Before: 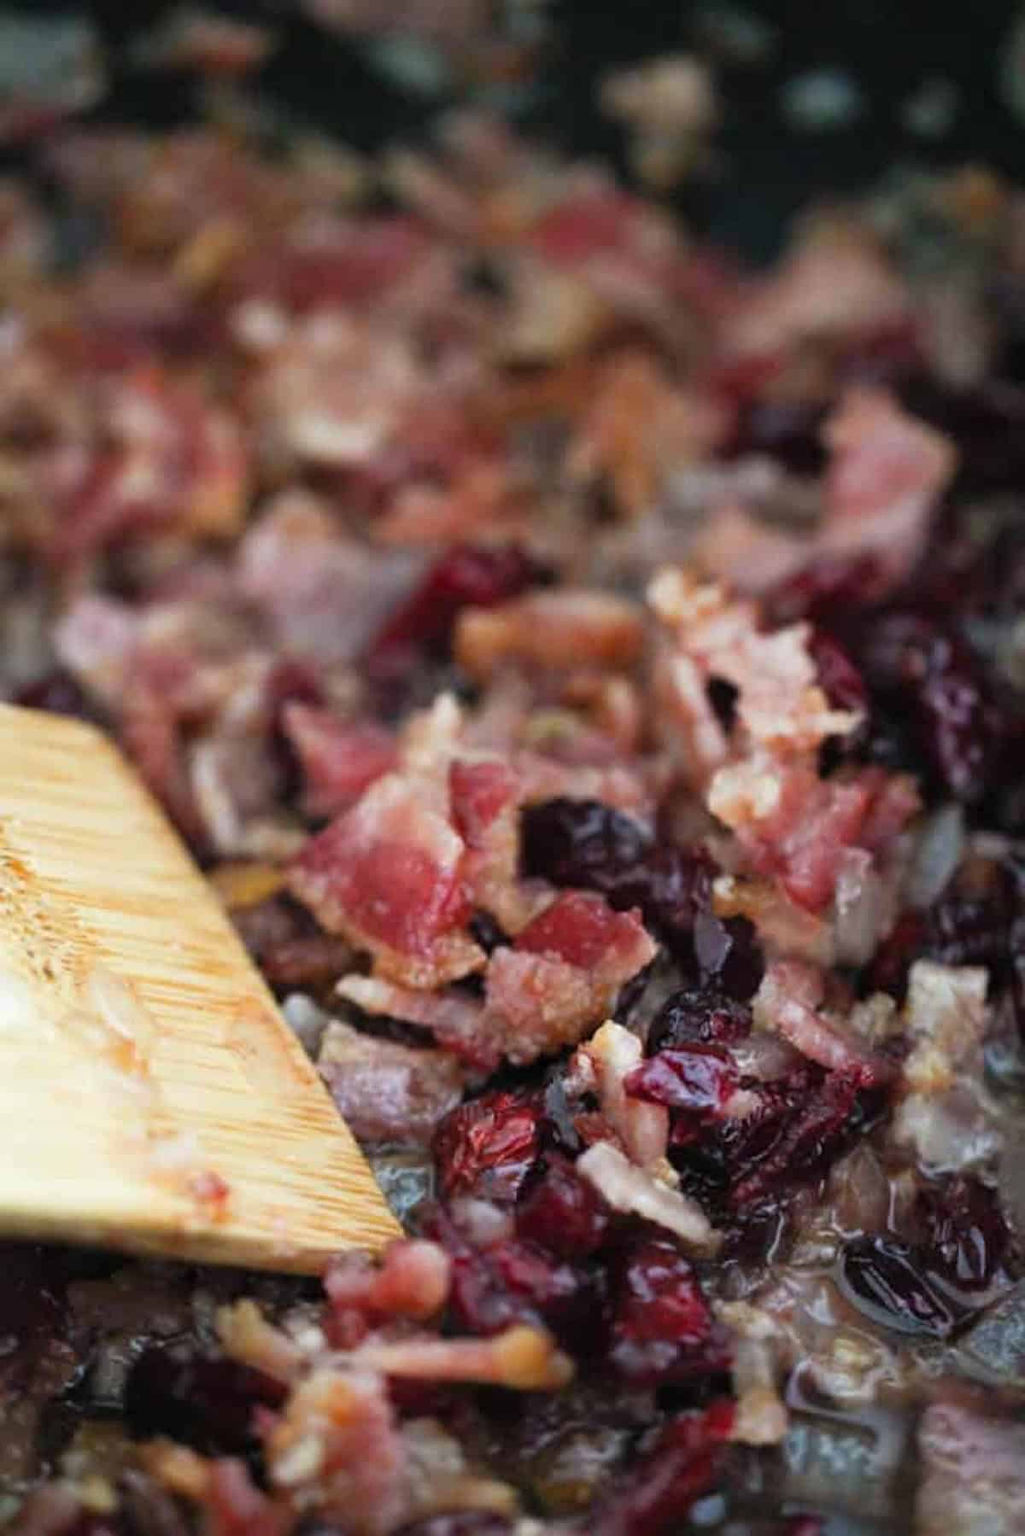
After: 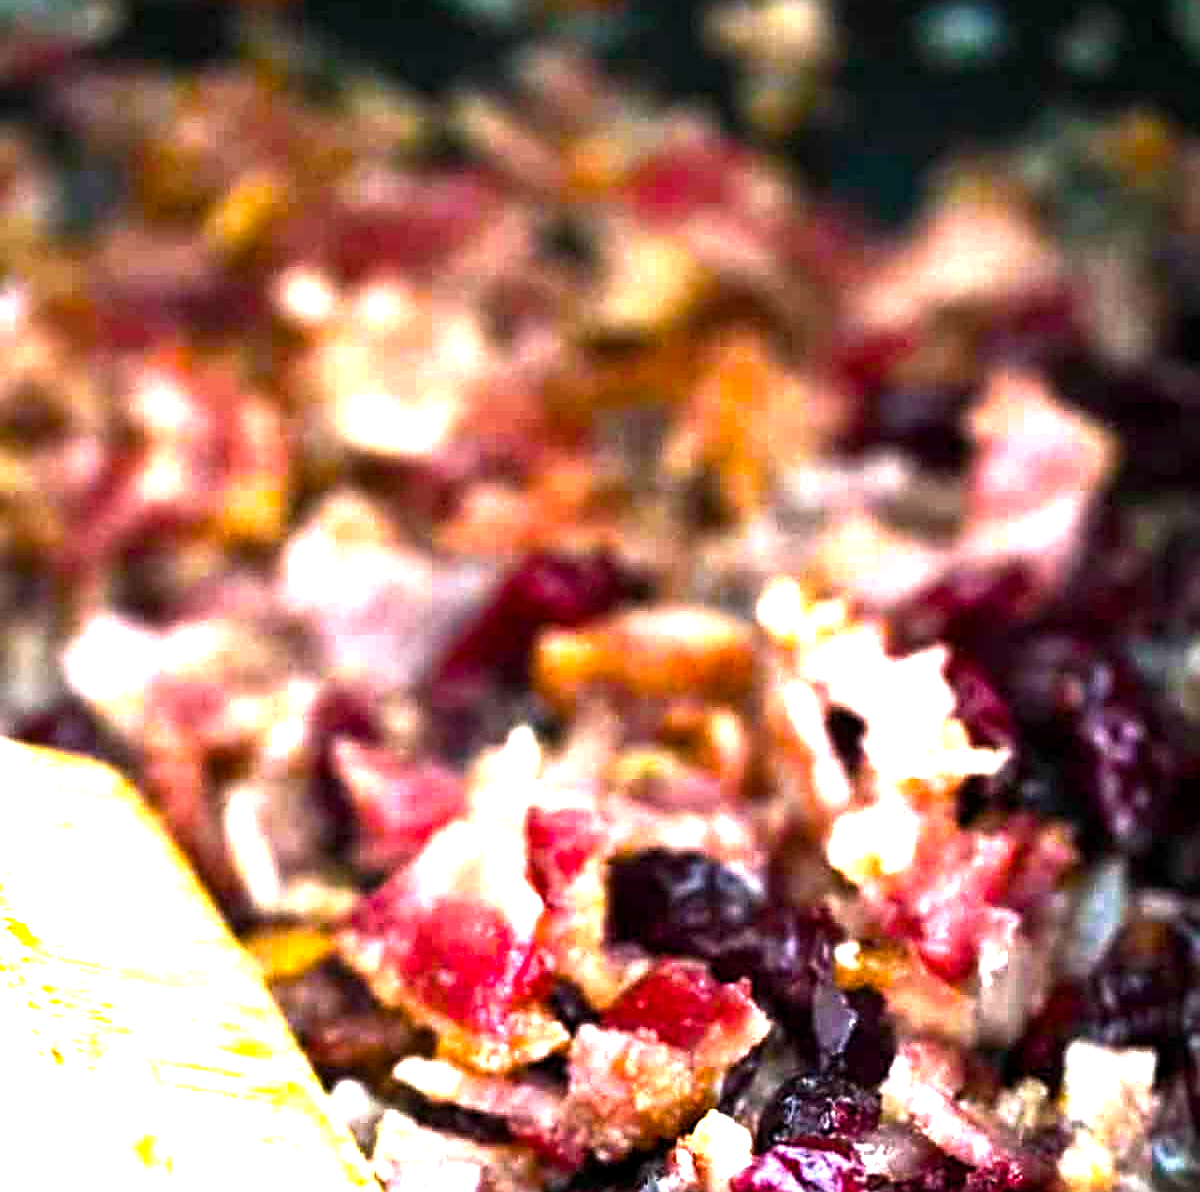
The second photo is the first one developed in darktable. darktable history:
sharpen: on, module defaults
crop and rotate: top 4.74%, bottom 28.999%
color balance rgb: global offset › luminance -0.272%, global offset › hue 258.45°, linear chroma grading › global chroma 18.618%, perceptual saturation grading › global saturation 0.129%, perceptual saturation grading › highlights -25.361%, perceptual saturation grading › shadows 29.556%, perceptual brilliance grading › global brilliance 30.651%, perceptual brilliance grading › highlights 50.647%, perceptual brilliance grading › mid-tones 49.25%, perceptual brilliance grading › shadows -22.181%, global vibrance 25.105%
